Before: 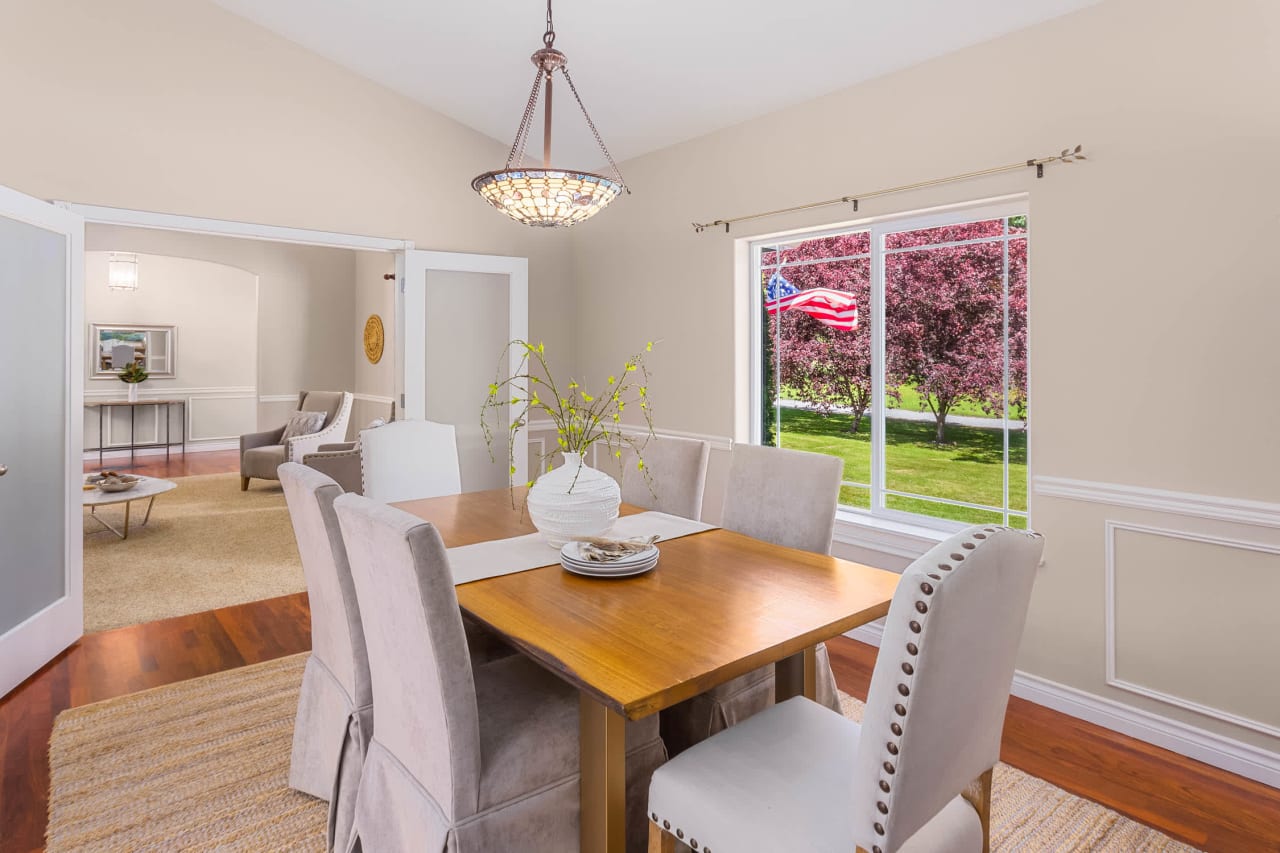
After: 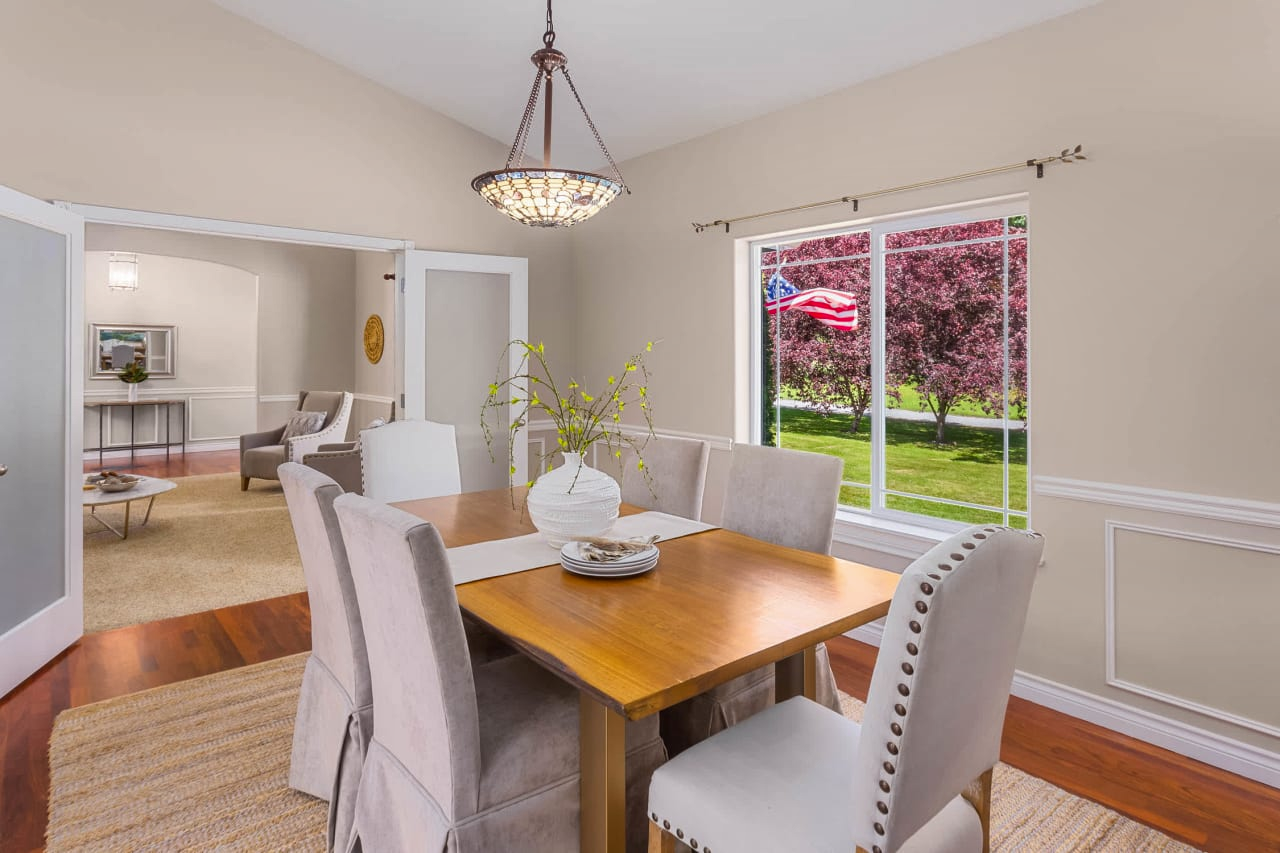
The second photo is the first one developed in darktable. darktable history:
shadows and highlights: highlights color adjustment 31.6%, low approximation 0.01, soften with gaussian
